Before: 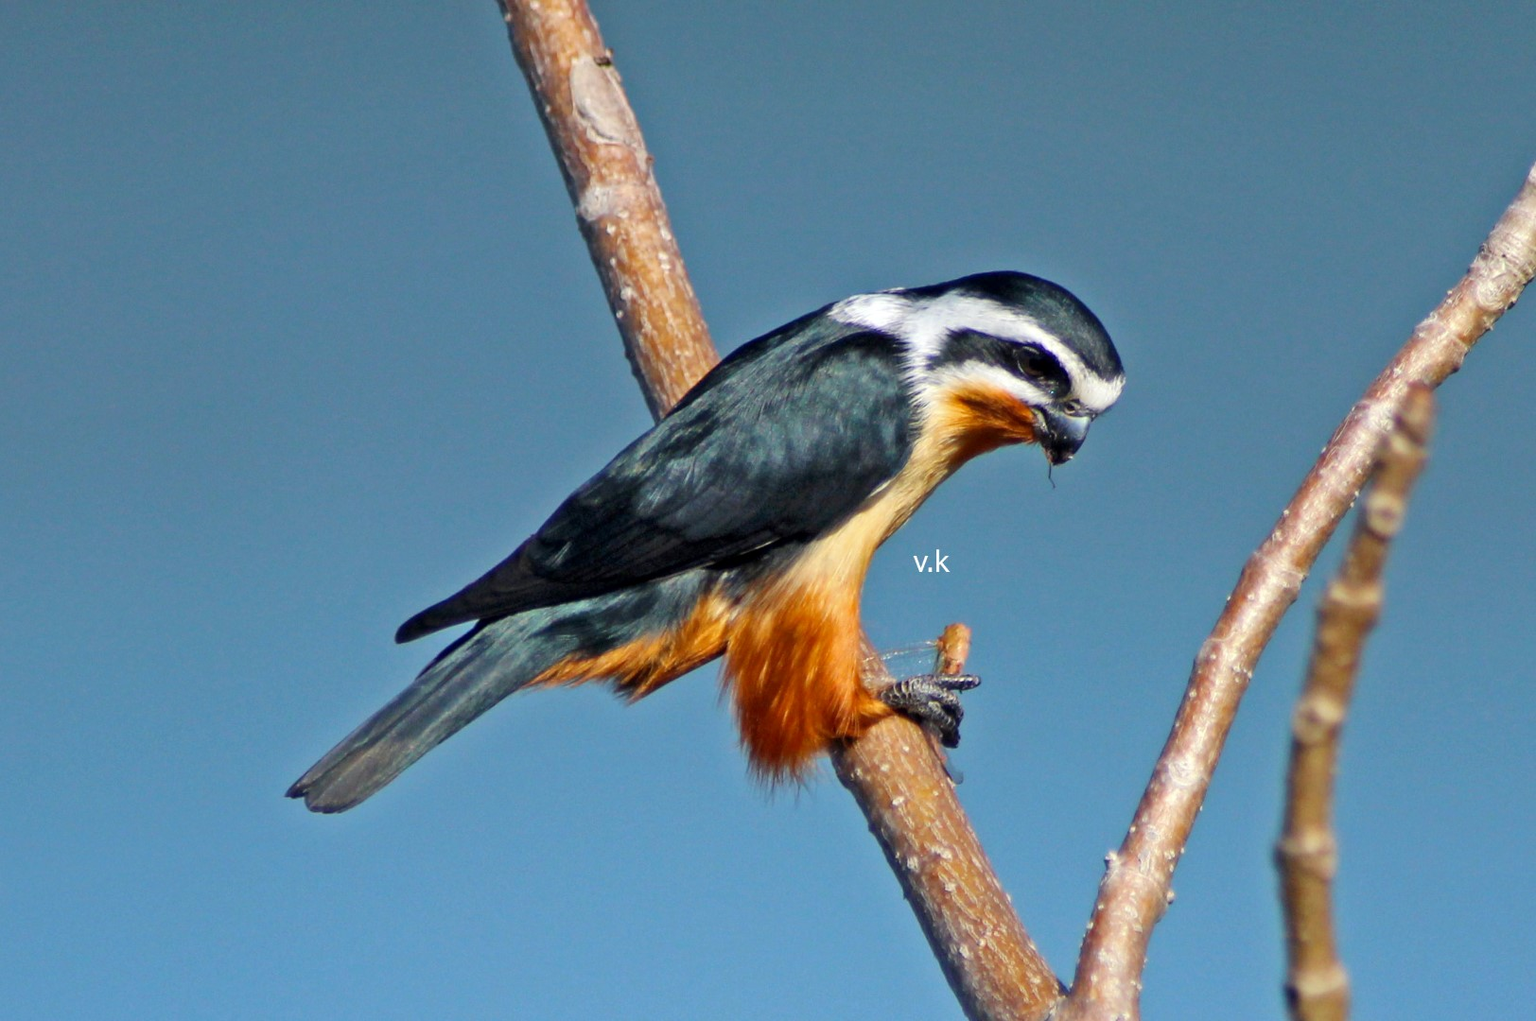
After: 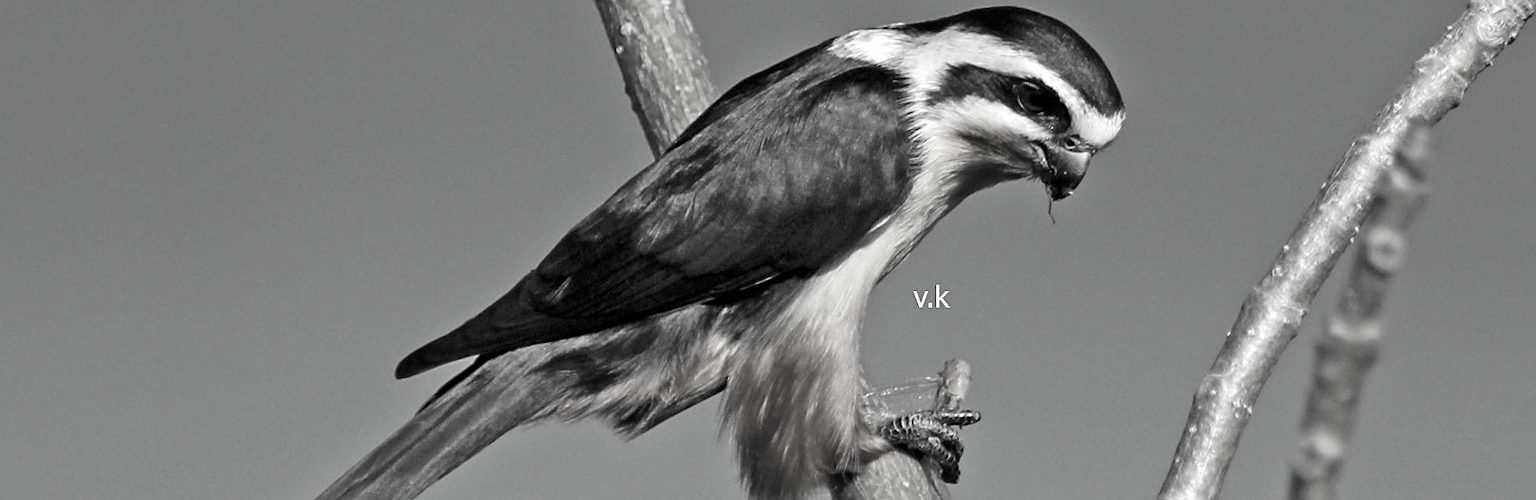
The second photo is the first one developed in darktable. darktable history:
contrast brightness saturation: saturation -0.989
crop and rotate: top 25.998%, bottom 24.931%
sharpen: on, module defaults
